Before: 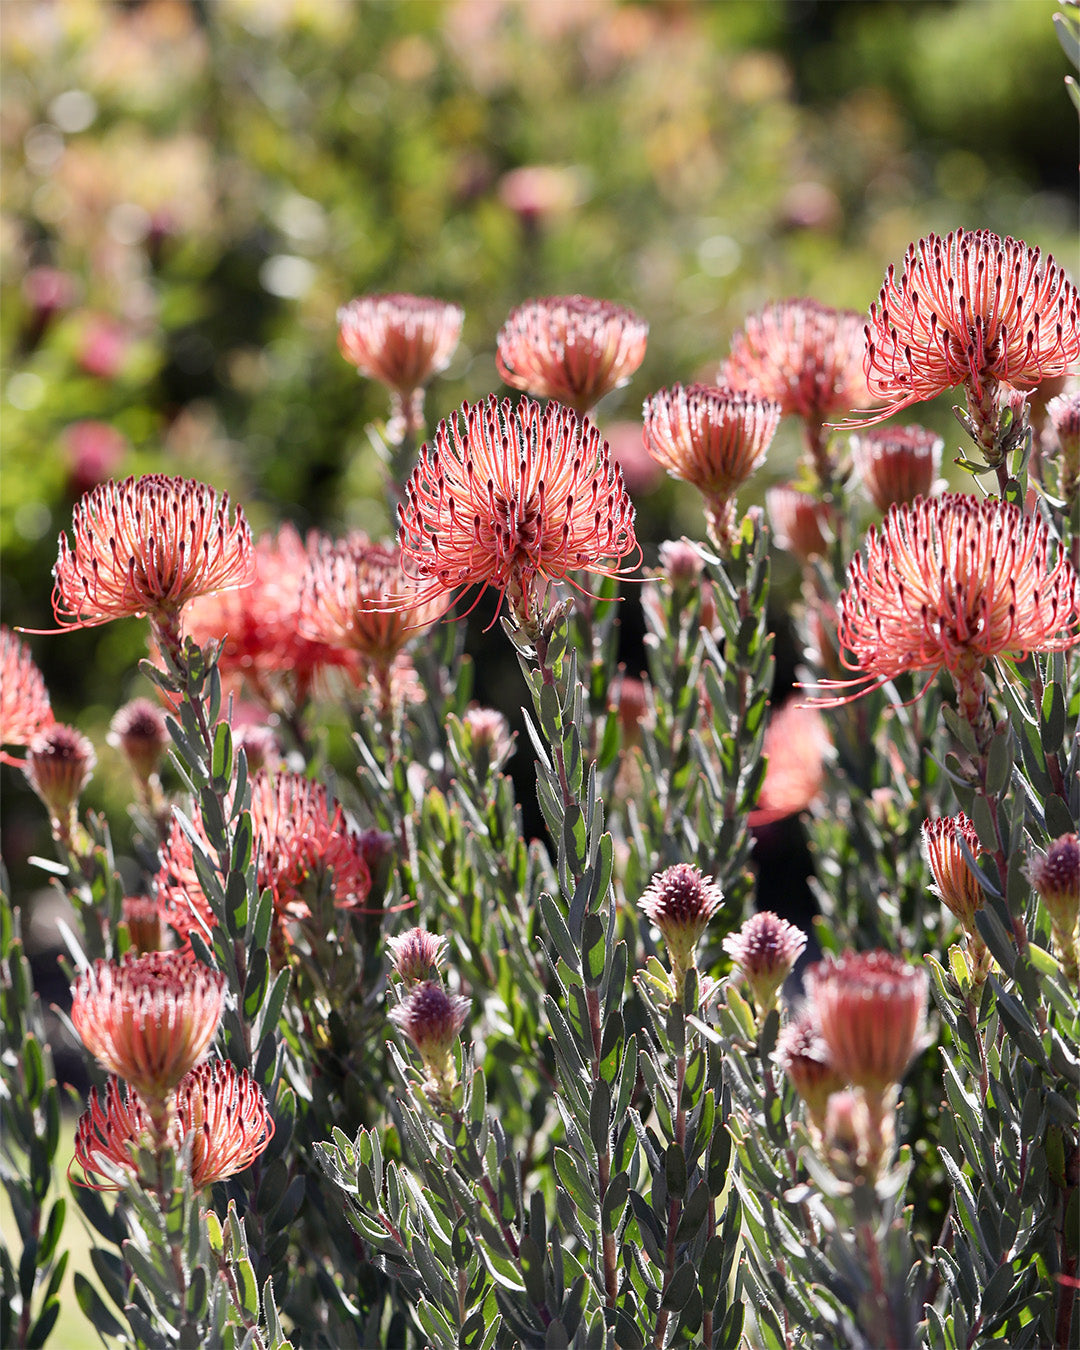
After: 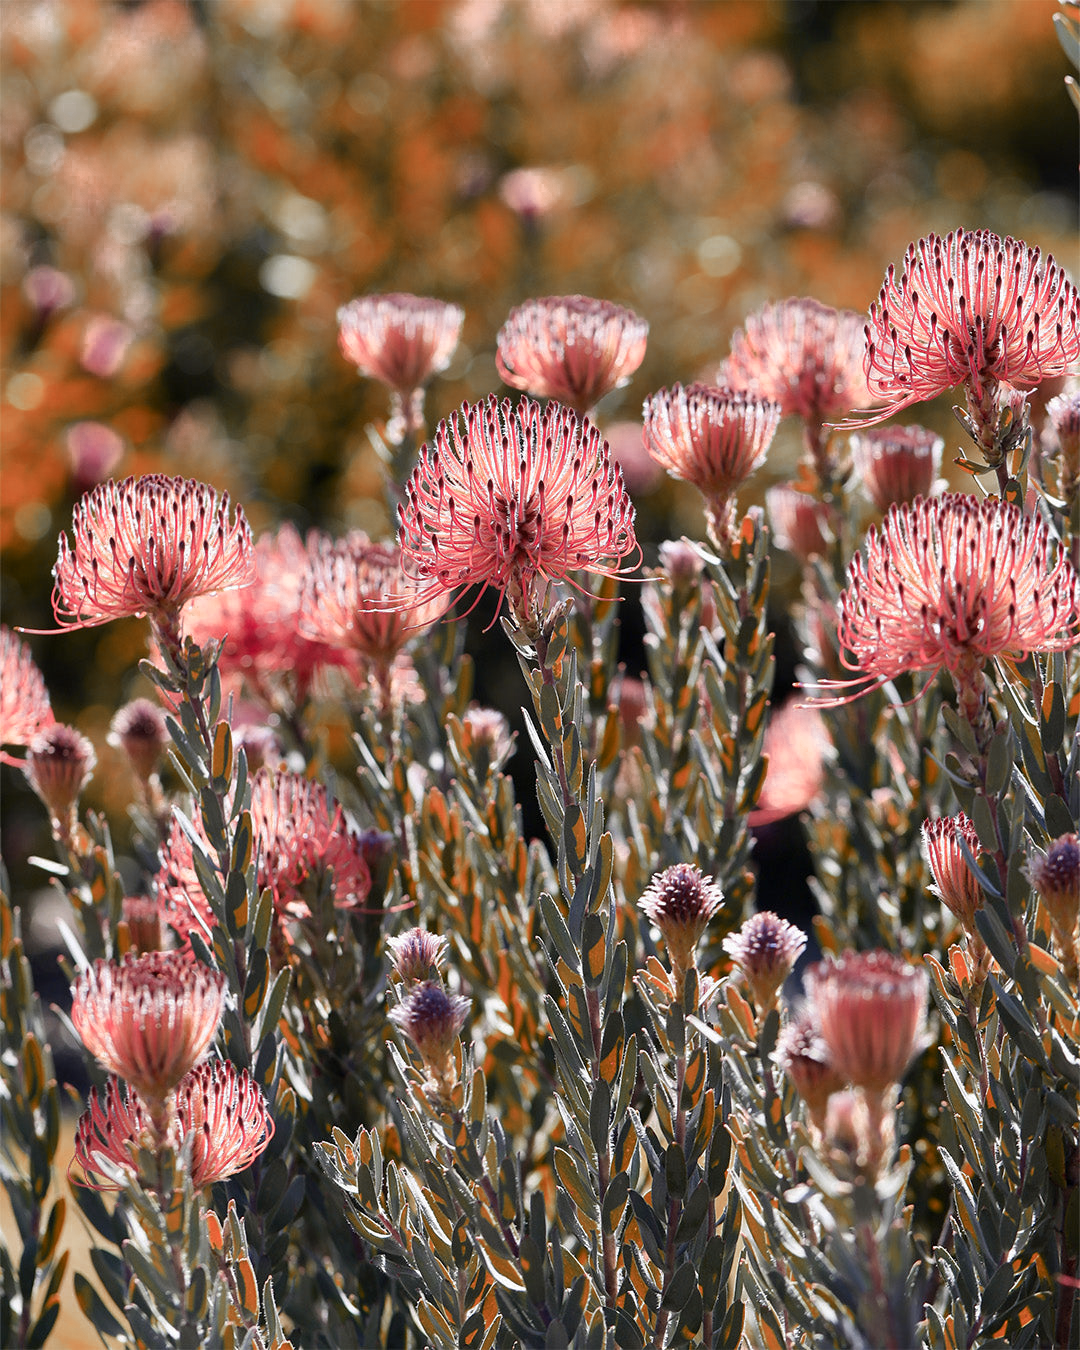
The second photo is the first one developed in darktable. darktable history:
color zones: curves: ch0 [(0.006, 0.385) (0.143, 0.563) (0.243, 0.321) (0.352, 0.464) (0.516, 0.456) (0.625, 0.5) (0.75, 0.5) (0.875, 0.5)]; ch1 [(0, 0.5) (0.134, 0.504) (0.246, 0.463) (0.421, 0.515) (0.5, 0.56) (0.625, 0.5) (0.75, 0.5) (0.875, 0.5)]; ch2 [(0, 0.5) (0.131, 0.426) (0.307, 0.289) (0.38, 0.188) (0.513, 0.216) (0.625, 0.548) (0.75, 0.468) (0.838, 0.396) (0.971, 0.311)]
color contrast: green-magenta contrast 0.8, blue-yellow contrast 1.1, unbound 0
